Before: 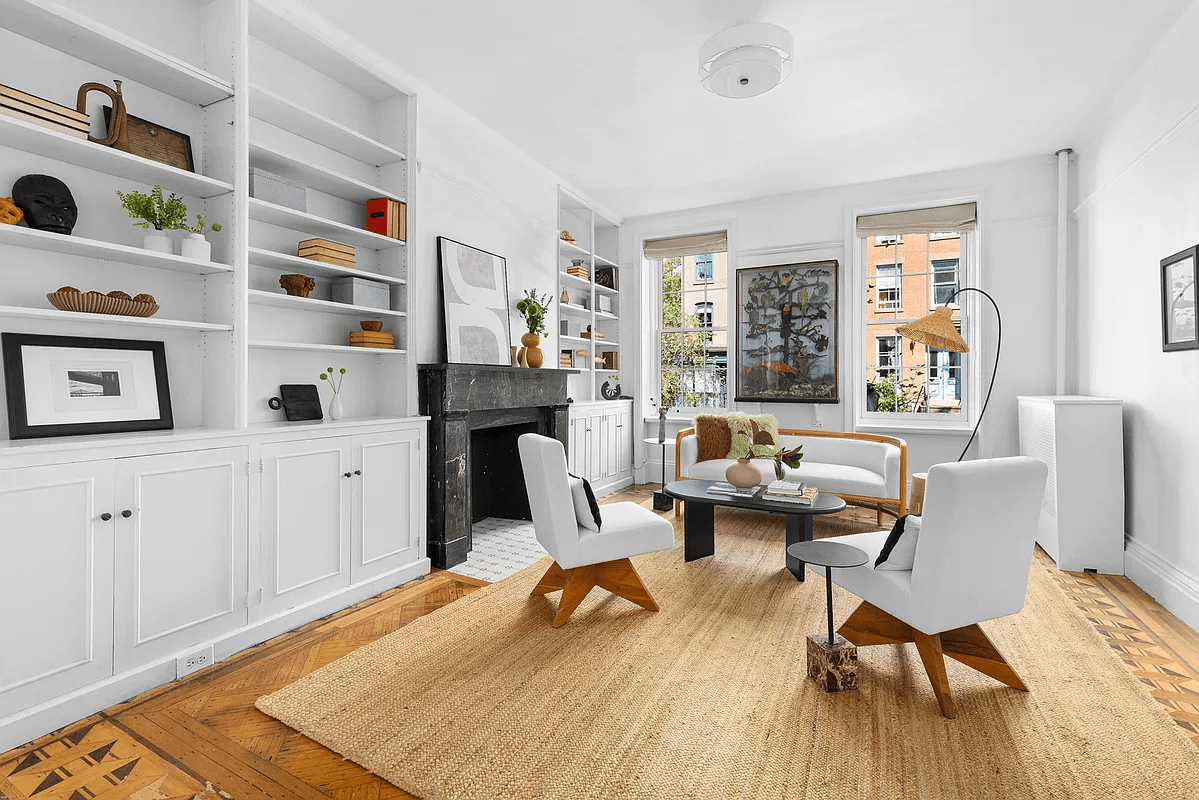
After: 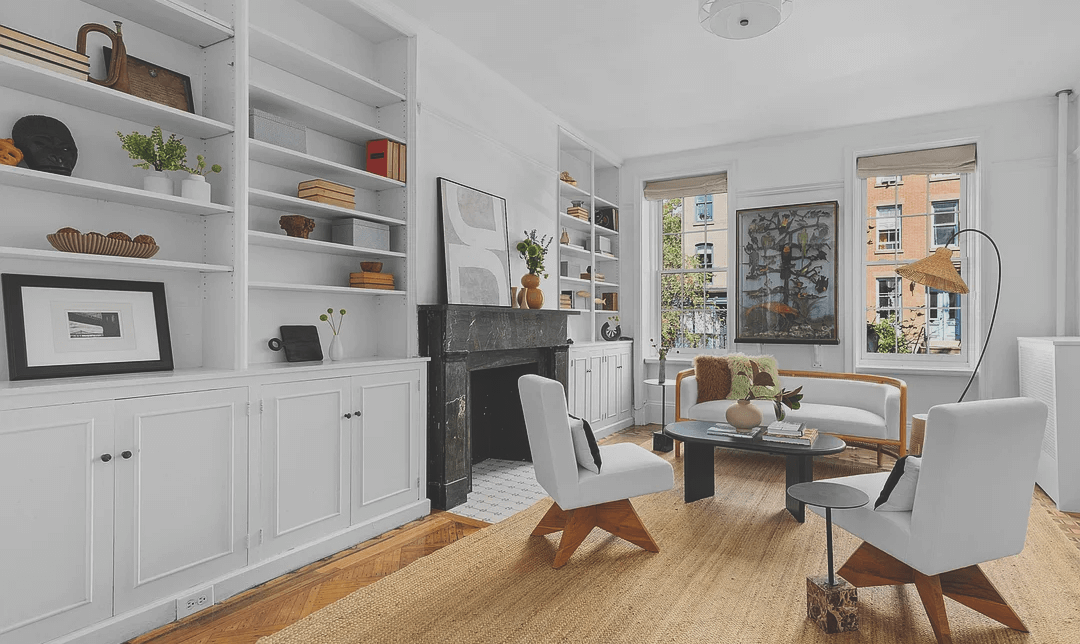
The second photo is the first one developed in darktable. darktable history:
crop: top 7.443%, right 9.866%, bottom 11.993%
exposure: black level correction -0.035, exposure -0.495 EV, compensate highlight preservation false
